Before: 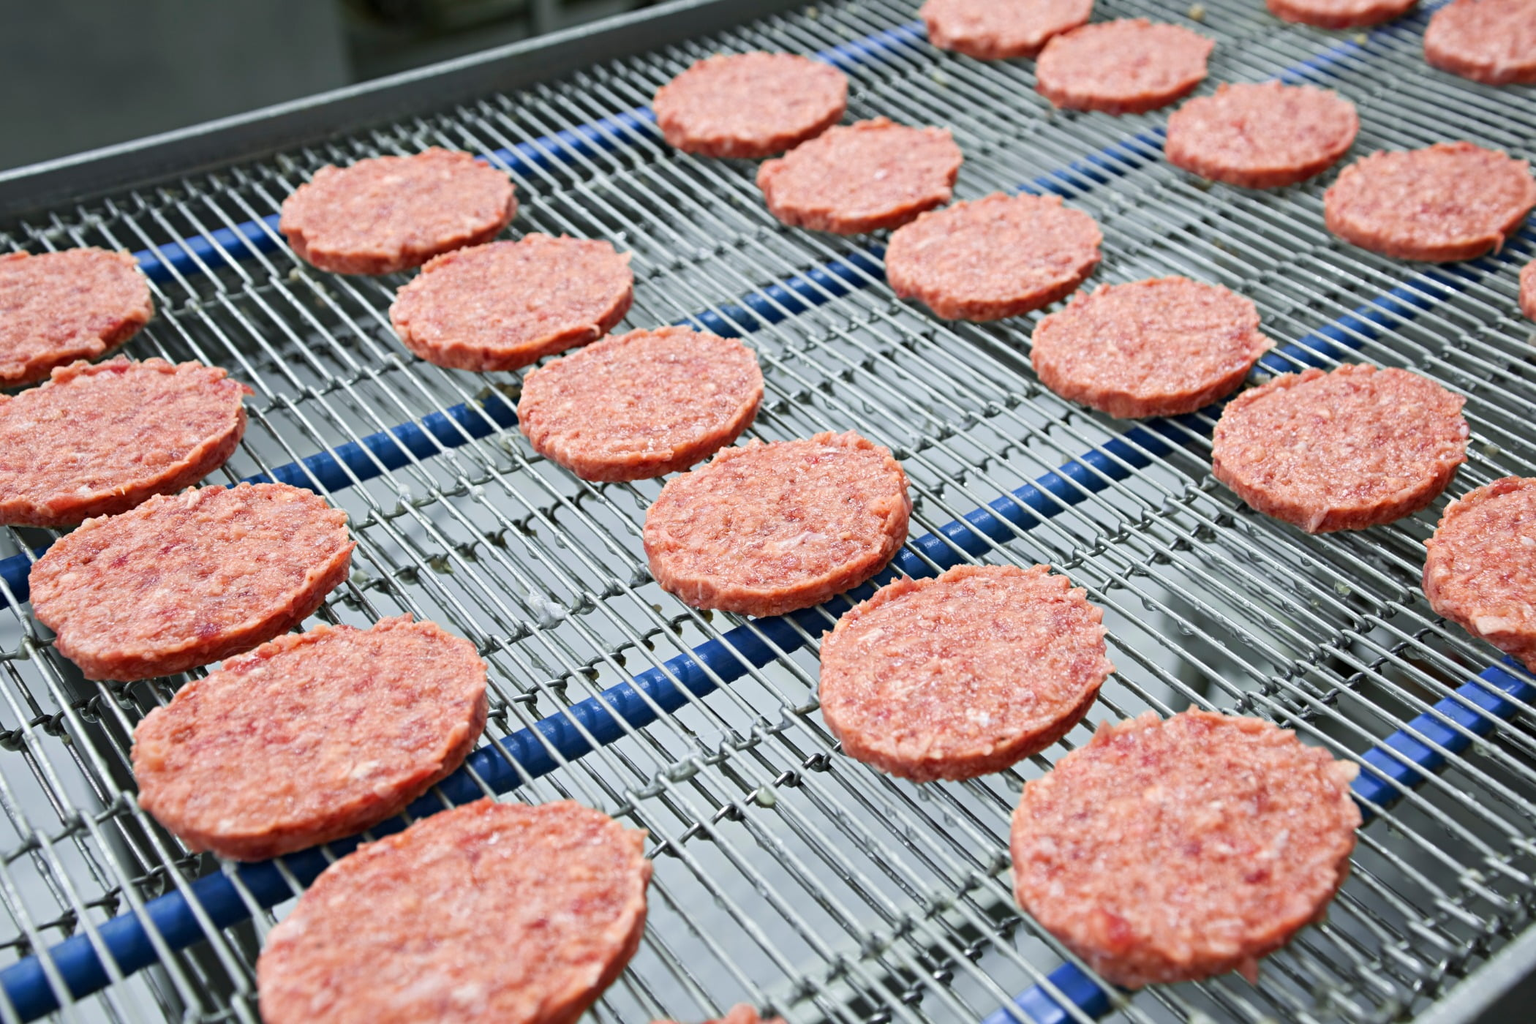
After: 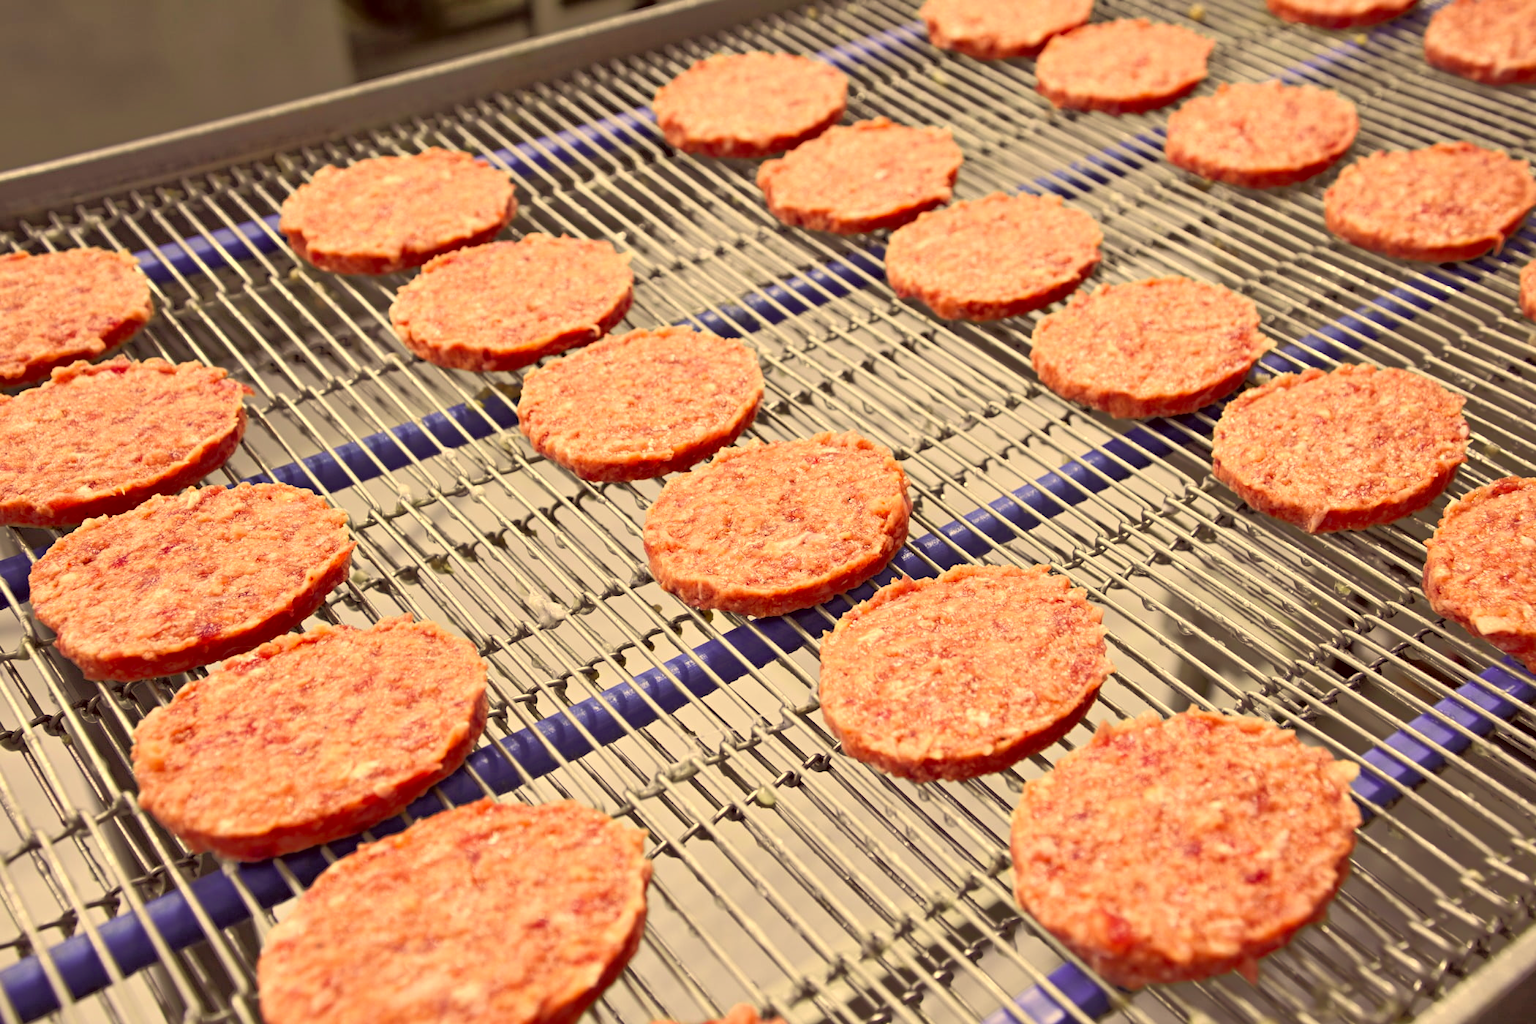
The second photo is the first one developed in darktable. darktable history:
color correction: highlights a* 9.9, highlights b* 38.74, shadows a* 14.26, shadows b* 3.47
tone equalizer: -8 EV -0.518 EV, -7 EV -0.293 EV, -6 EV -0.093 EV, -5 EV 0.433 EV, -4 EV 0.989 EV, -3 EV 0.816 EV, -2 EV -0.012 EV, -1 EV 0.145 EV, +0 EV -0.024 EV
